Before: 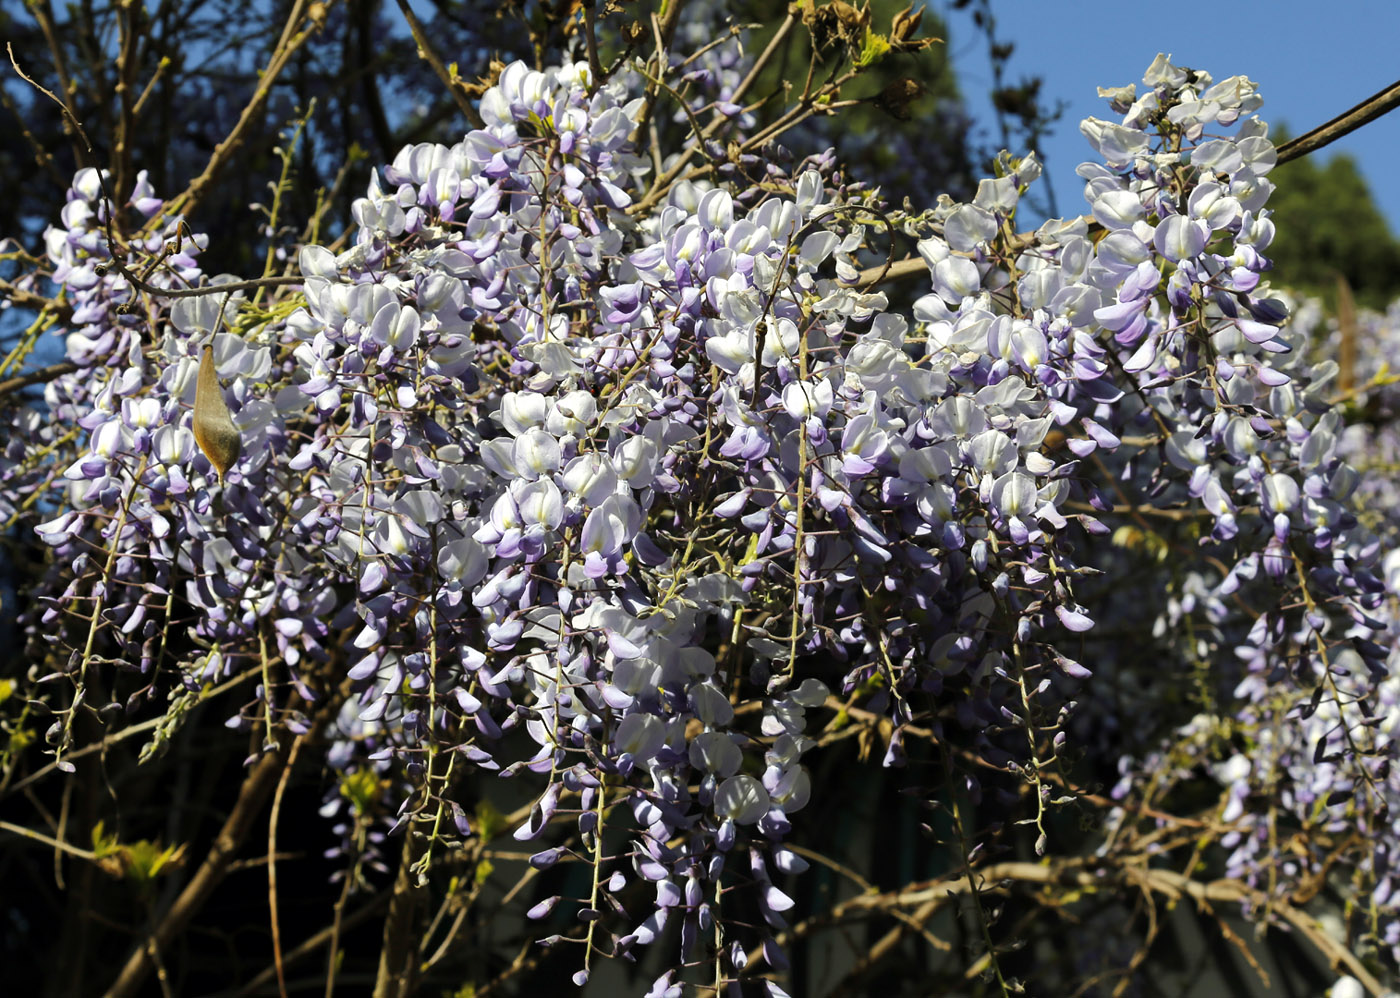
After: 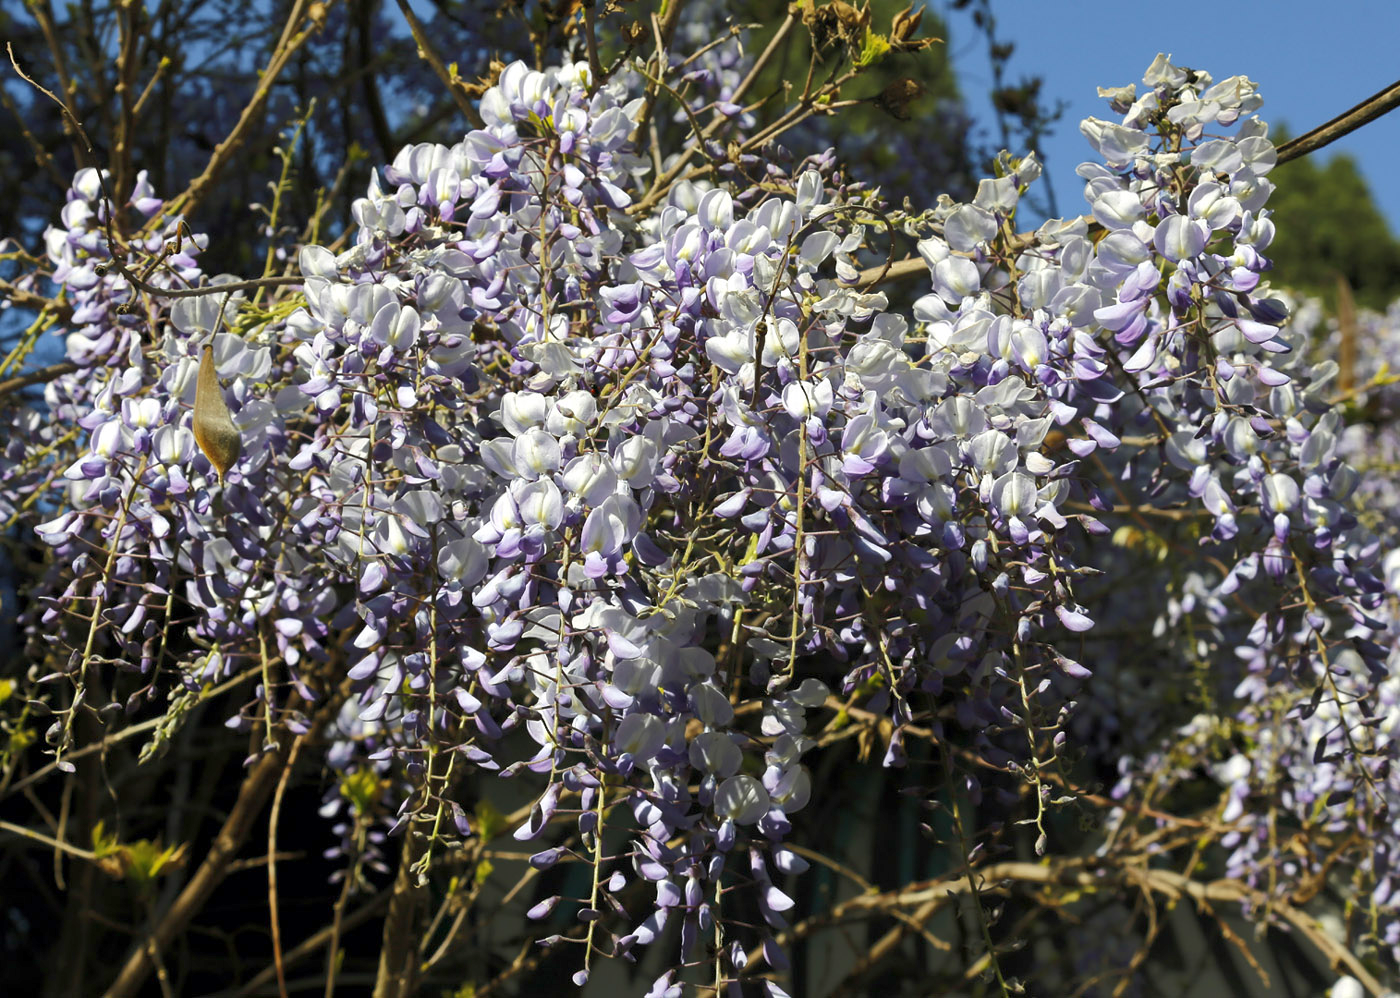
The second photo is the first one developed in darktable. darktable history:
rgb curve: curves: ch0 [(0, 0) (0.093, 0.159) (0.241, 0.265) (0.414, 0.42) (1, 1)], compensate middle gray true, preserve colors basic power
